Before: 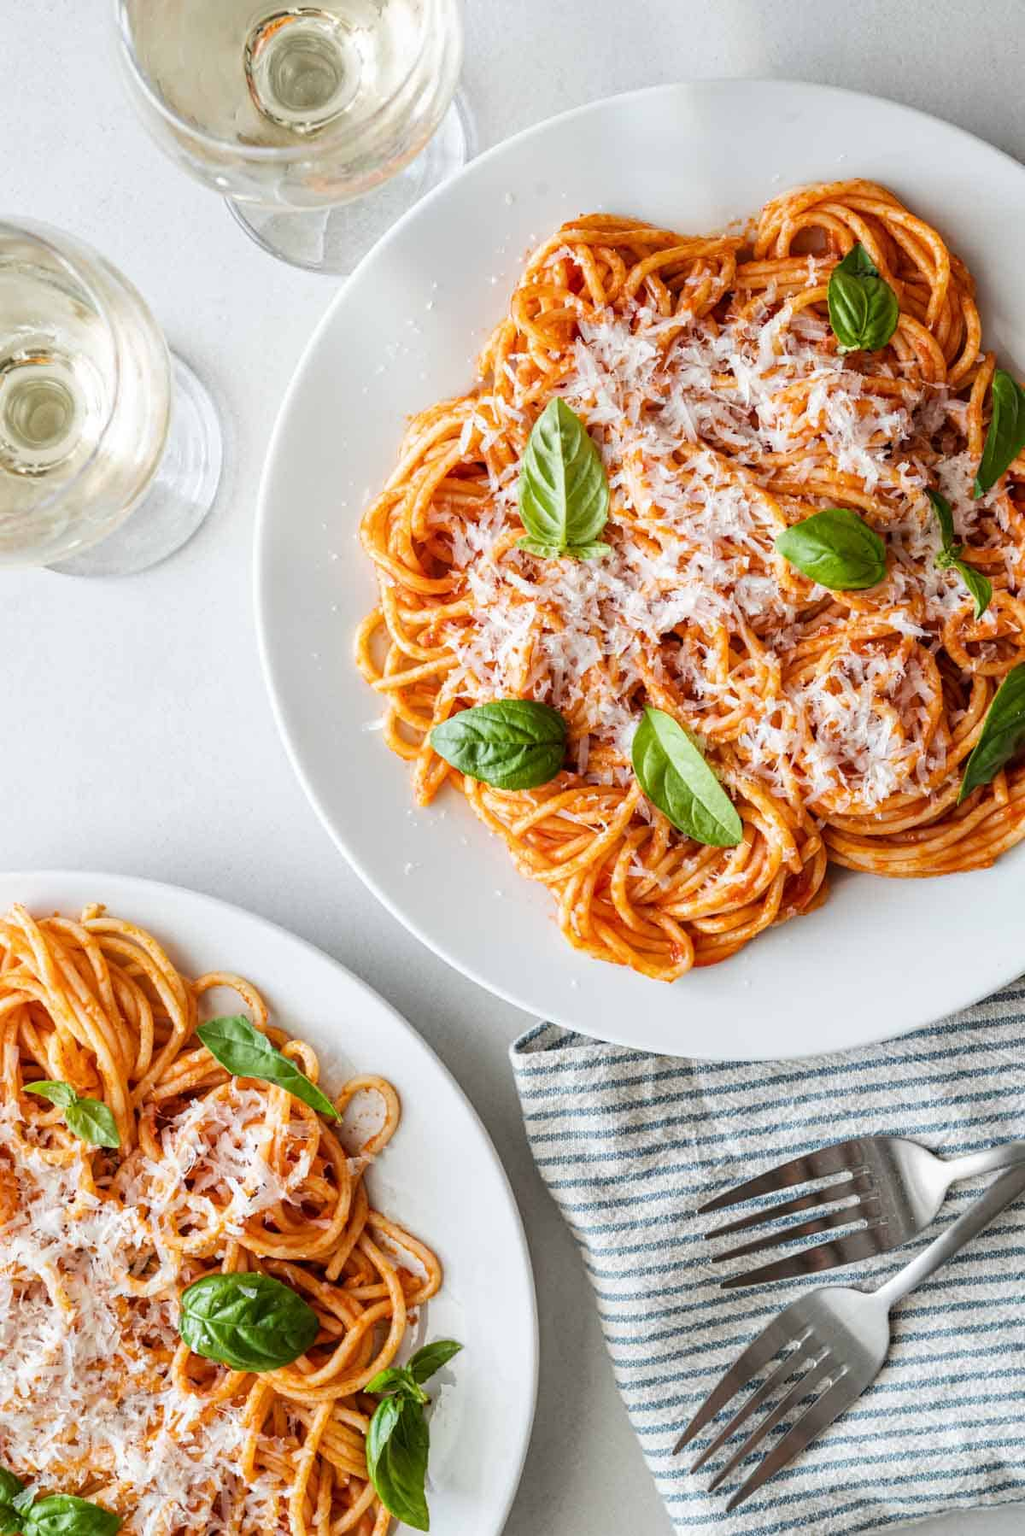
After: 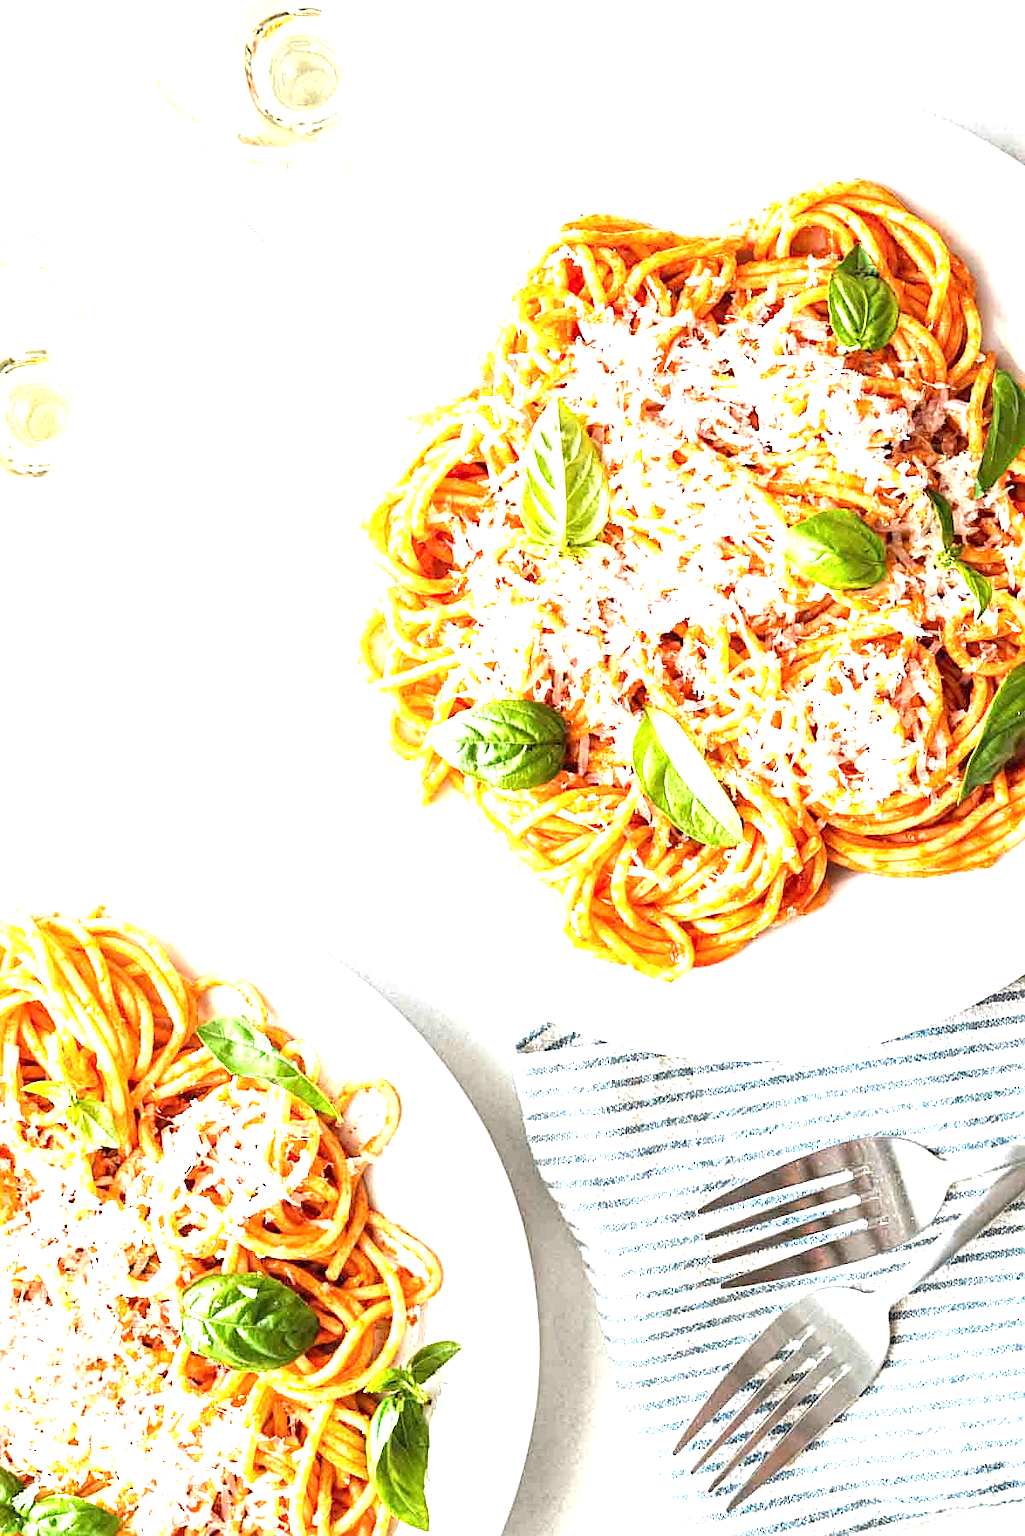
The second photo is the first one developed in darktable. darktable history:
sharpen: on, module defaults
exposure: black level correction 0, exposure 1.901 EV, compensate highlight preservation false
